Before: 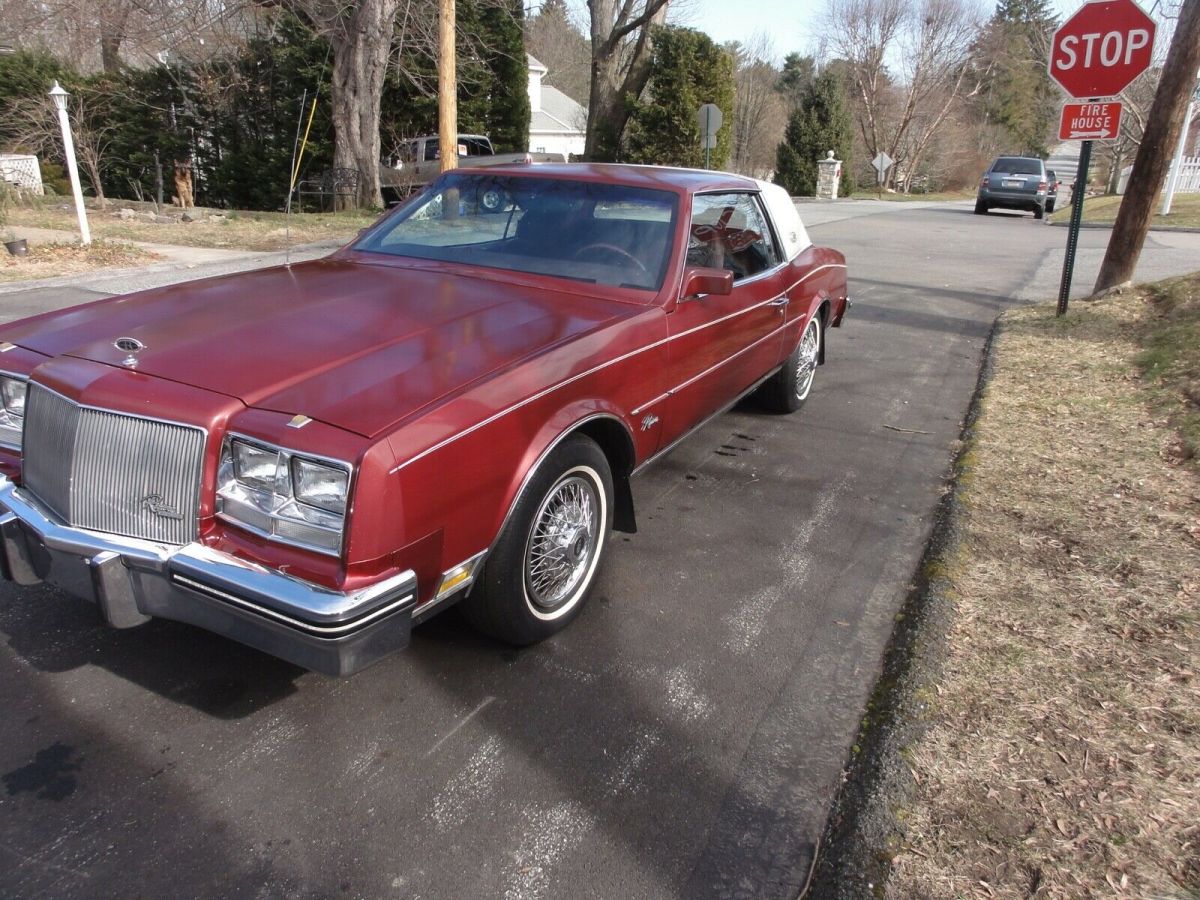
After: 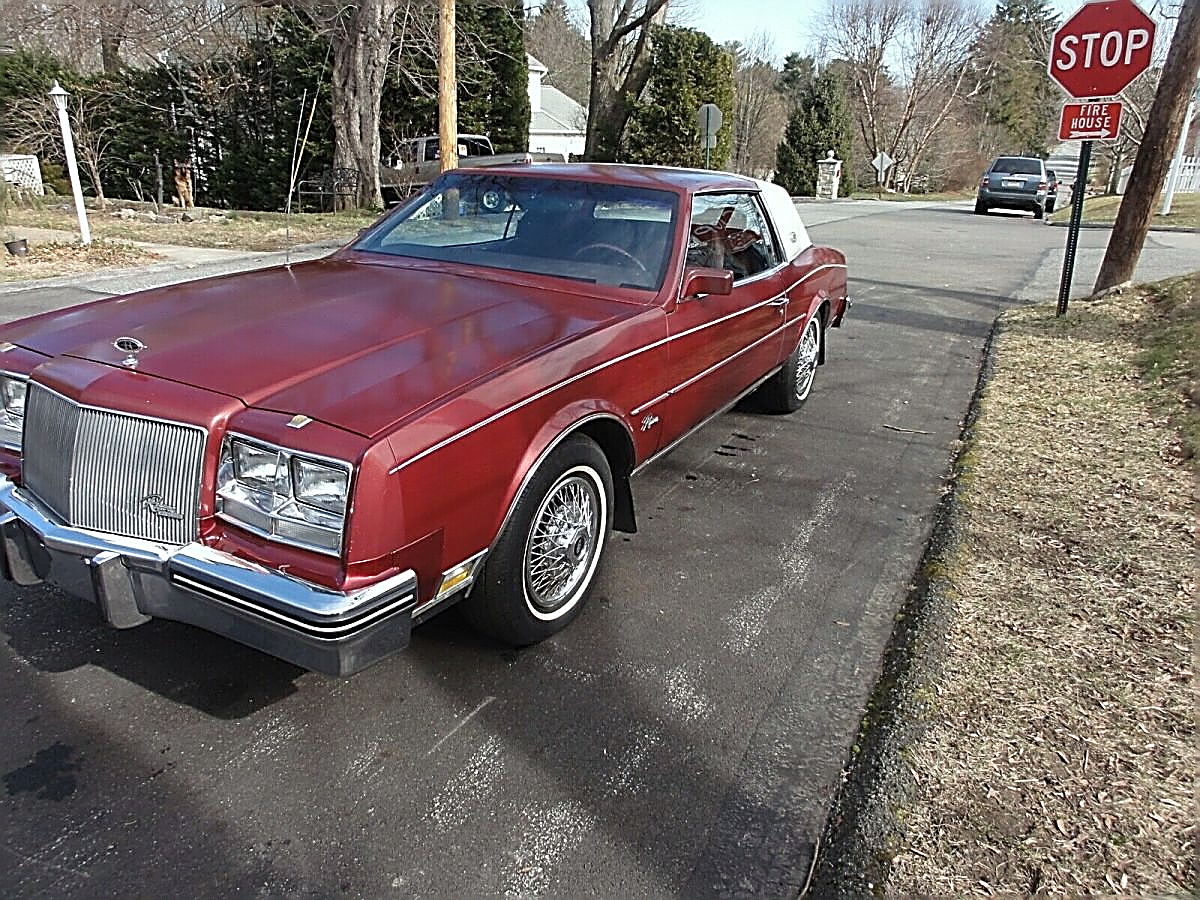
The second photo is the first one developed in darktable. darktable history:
sharpen: amount 1.866
color calibration: illuminant Planckian (black body), x 0.353, y 0.351, temperature 4795.31 K
